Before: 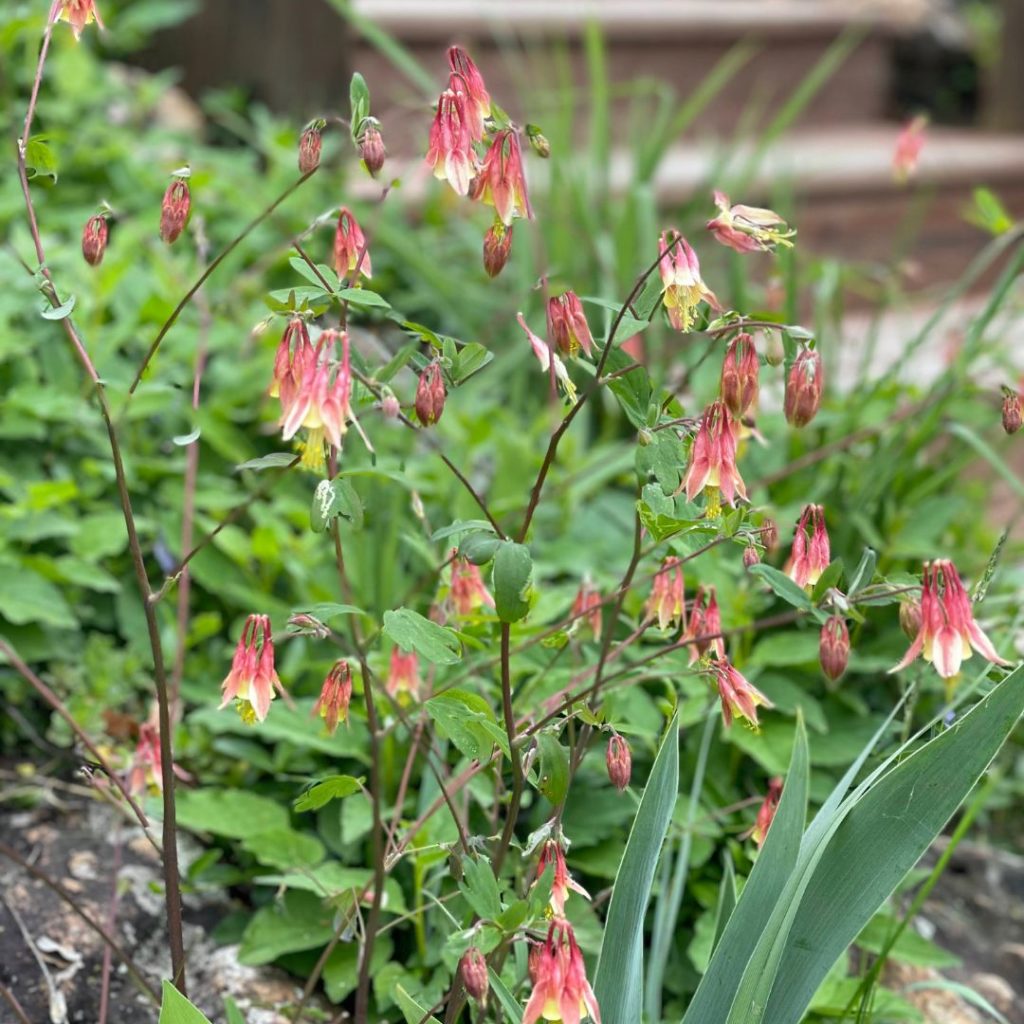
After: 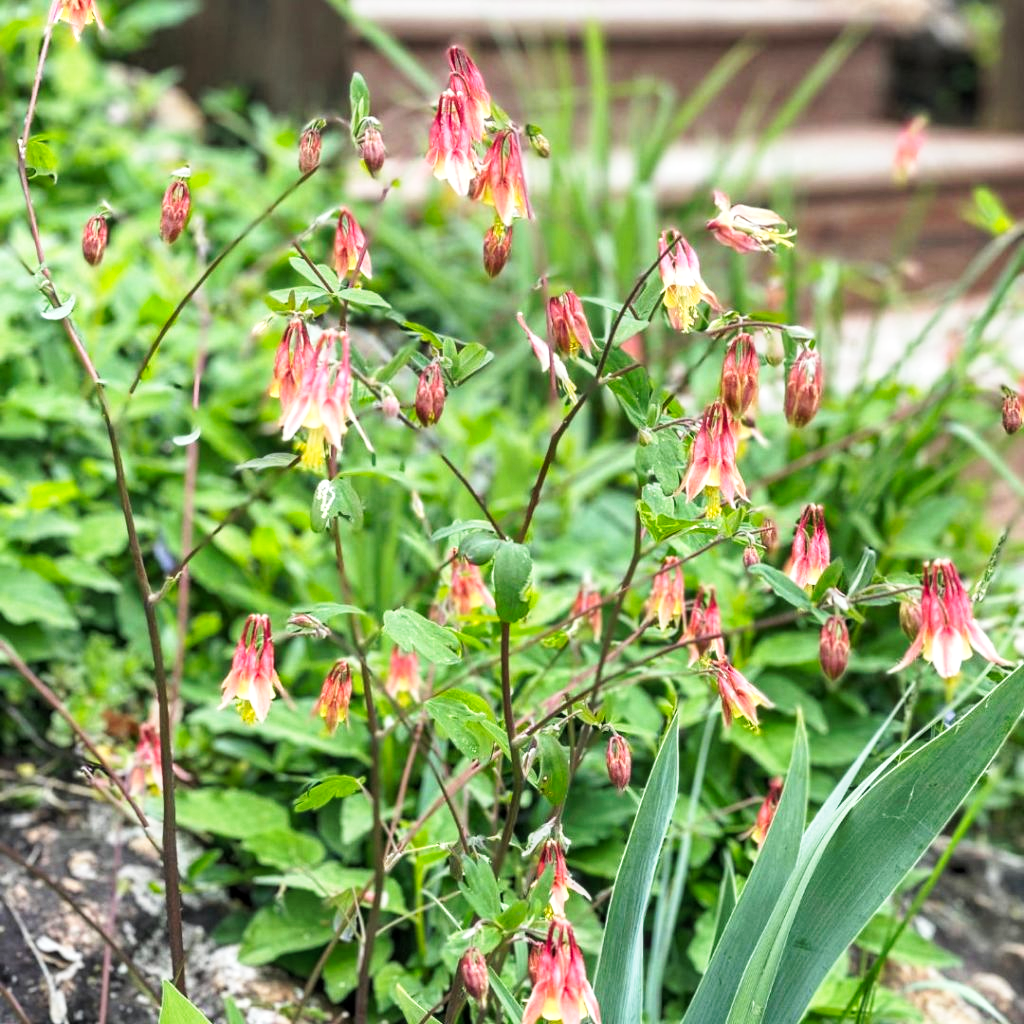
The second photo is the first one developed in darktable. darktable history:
local contrast: on, module defaults
tone equalizer: on, module defaults
contrast brightness saturation: contrast 0.05, brightness 0.06, saturation 0.01
tone curve: curves: ch0 [(0, 0) (0.003, 0.011) (0.011, 0.019) (0.025, 0.03) (0.044, 0.045) (0.069, 0.061) (0.1, 0.085) (0.136, 0.119) (0.177, 0.159) (0.224, 0.205) (0.277, 0.261) (0.335, 0.329) (0.399, 0.407) (0.468, 0.508) (0.543, 0.606) (0.623, 0.71) (0.709, 0.815) (0.801, 0.903) (0.898, 0.957) (1, 1)], preserve colors none
